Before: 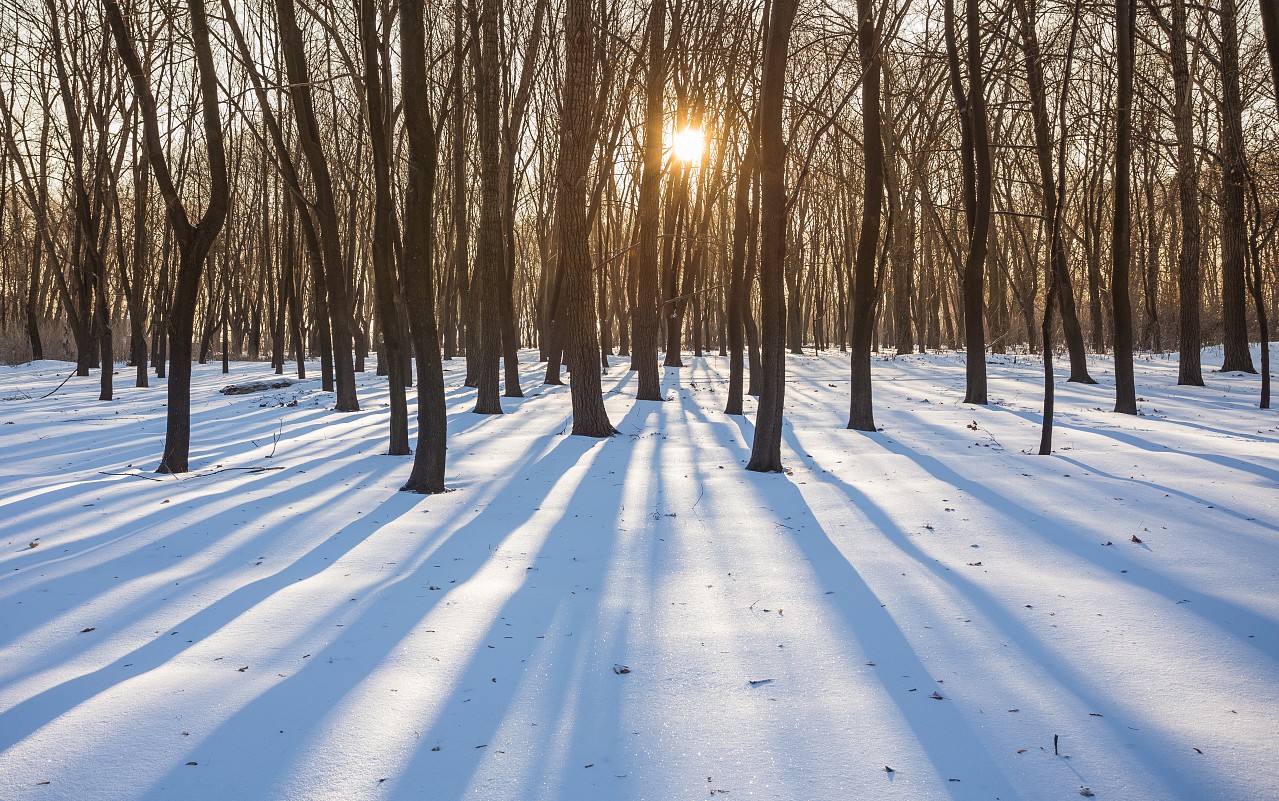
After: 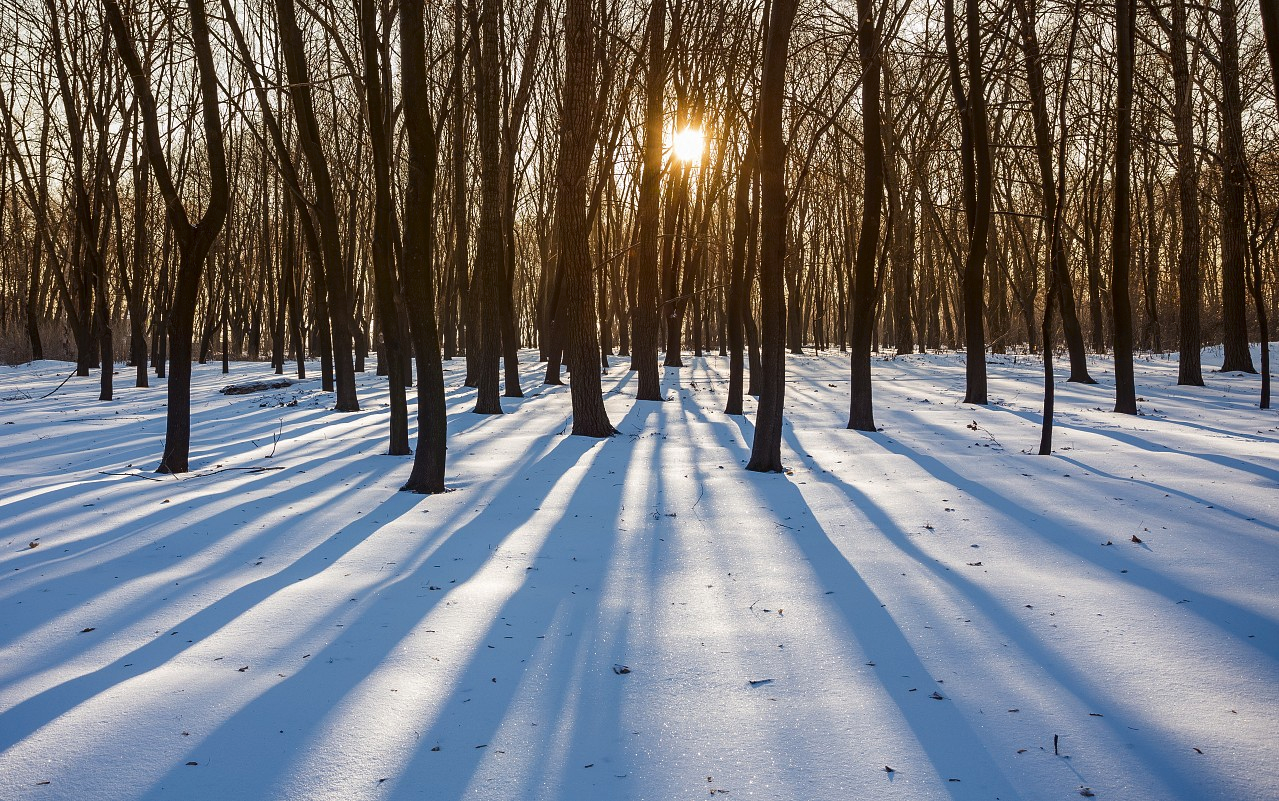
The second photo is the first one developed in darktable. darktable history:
contrast brightness saturation: brightness -0.2, saturation 0.08
shadows and highlights: radius 125.46, shadows 30.51, highlights -30.51, low approximation 0.01, soften with gaussian
